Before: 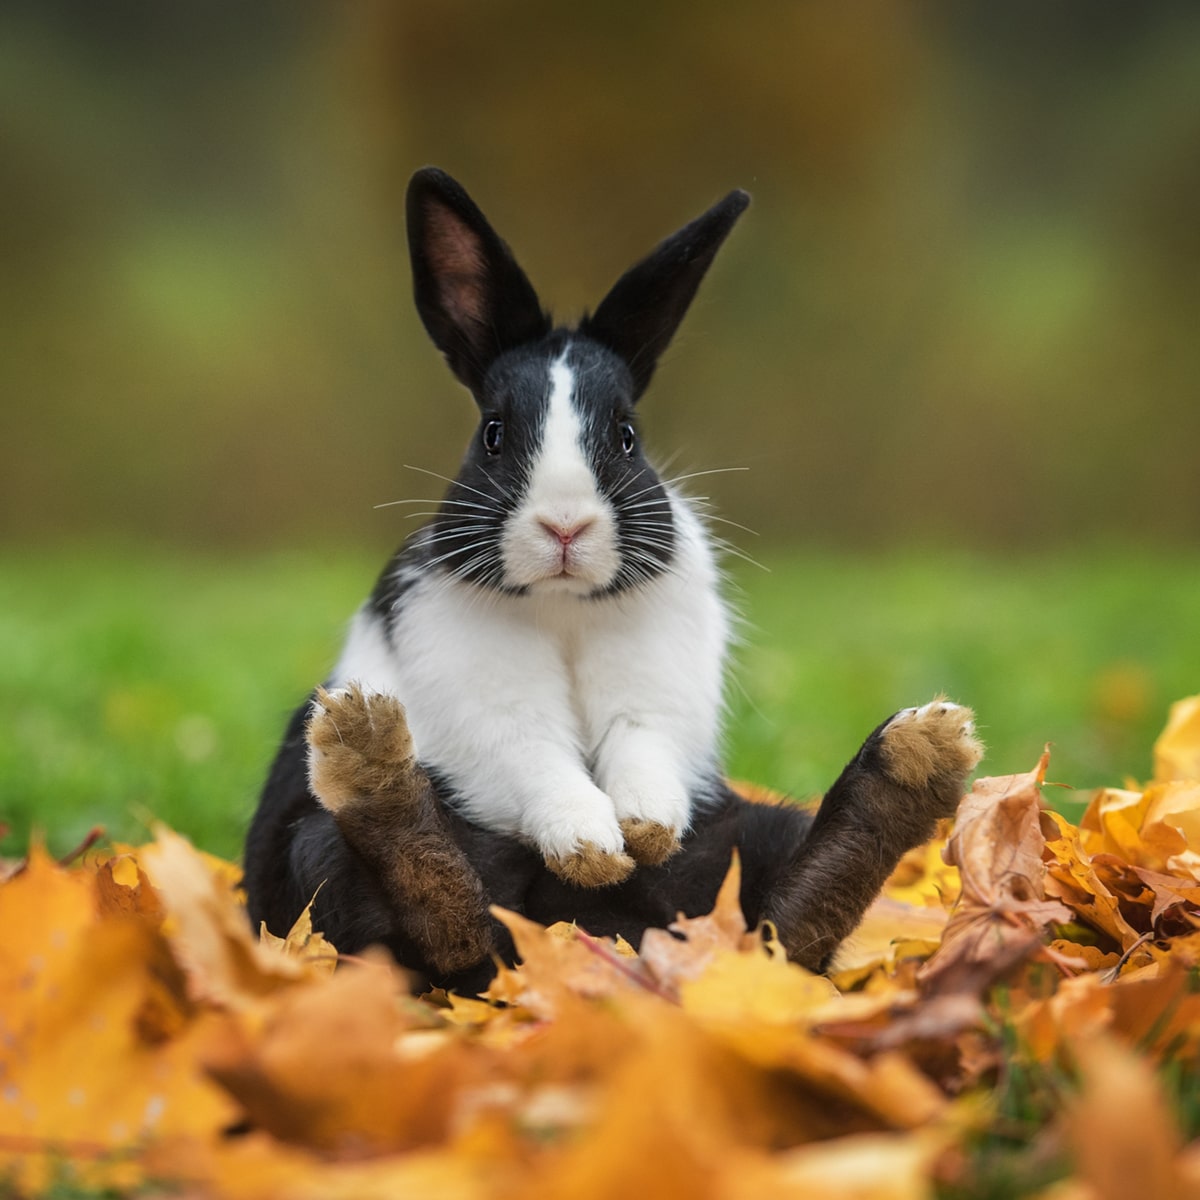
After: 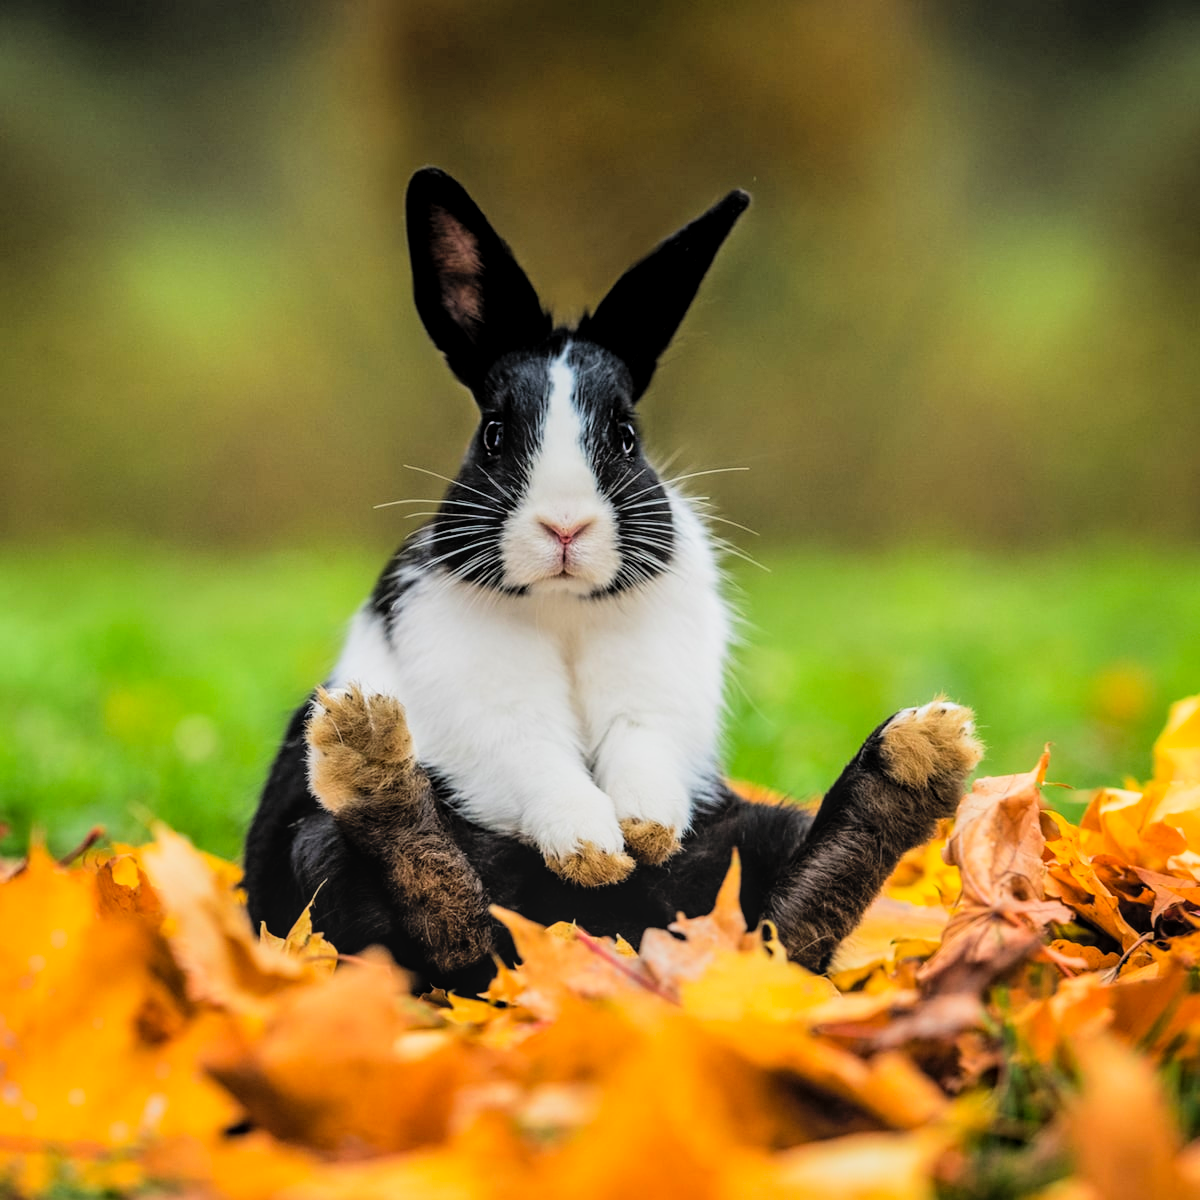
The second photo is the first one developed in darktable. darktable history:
contrast brightness saturation: contrast 0.07, brightness 0.18, saturation 0.4
local contrast: on, module defaults
filmic rgb: black relative exposure -5 EV, hardness 2.88, contrast 1.3, highlights saturation mix -30%
